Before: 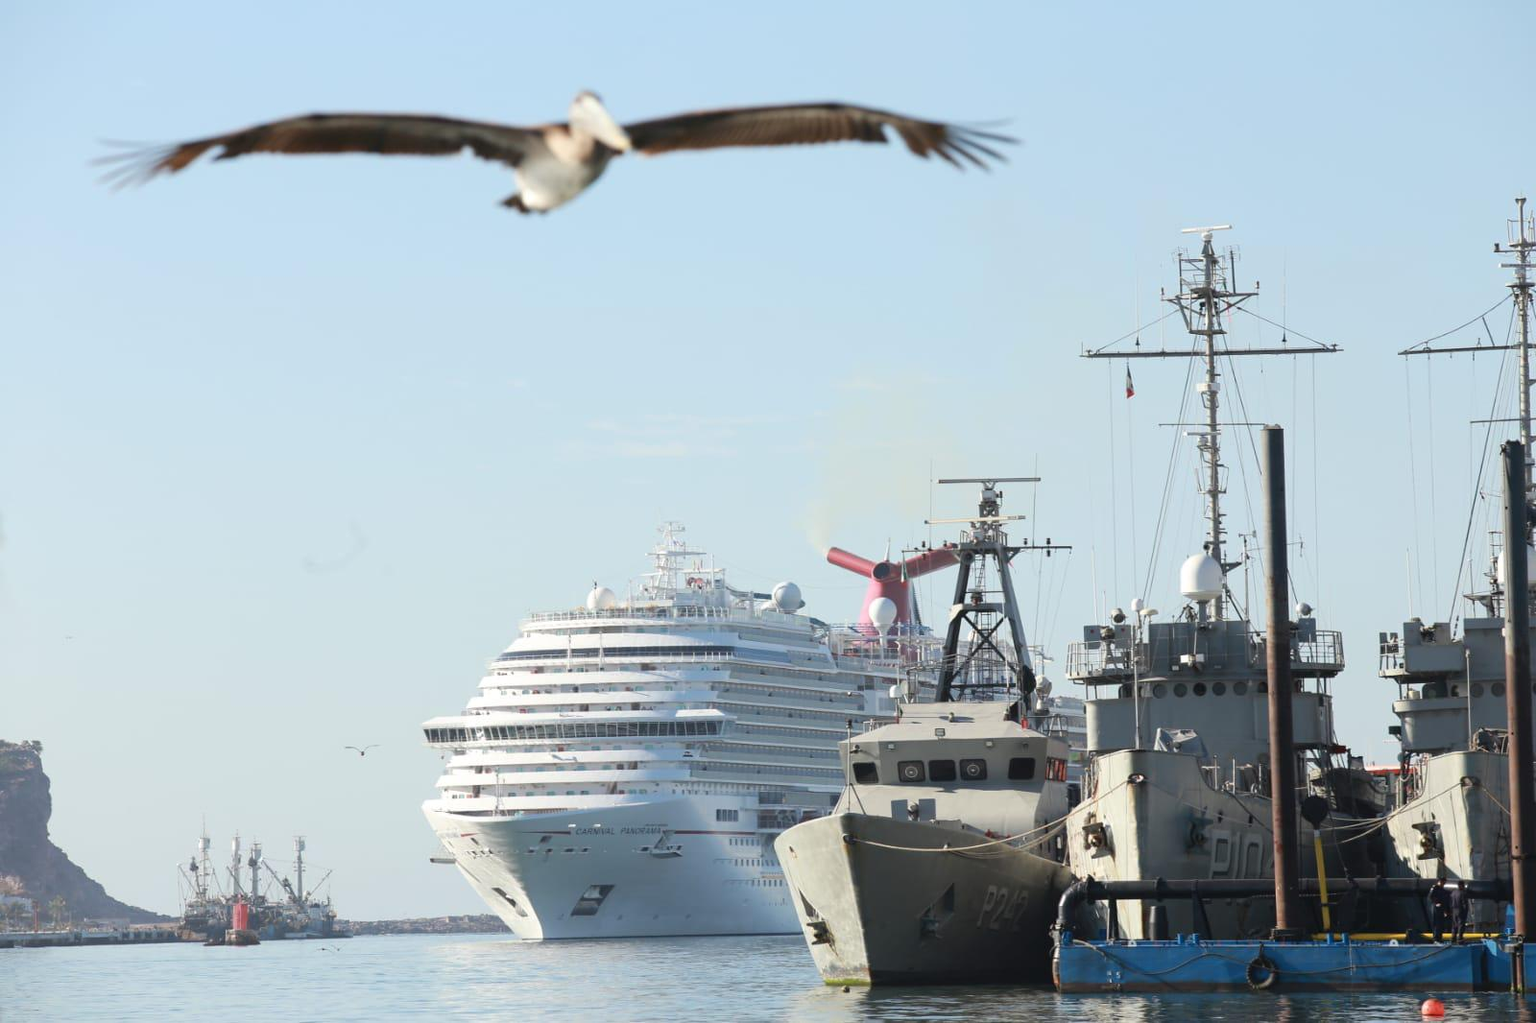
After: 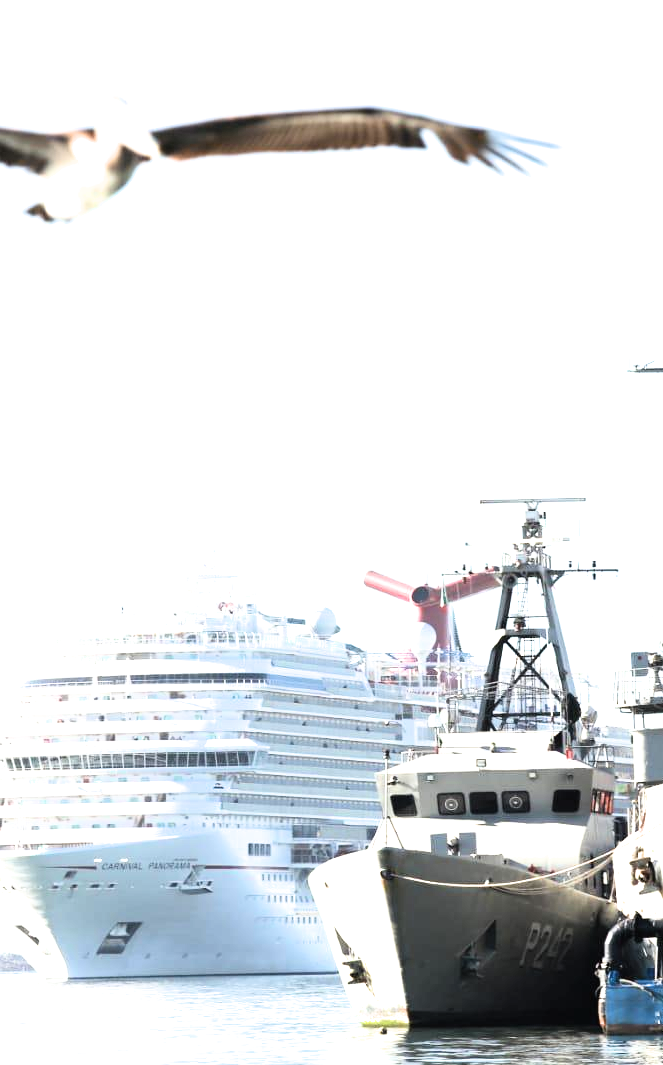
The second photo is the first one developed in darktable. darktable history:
filmic rgb: black relative exposure -6.48 EV, white relative exposure 2.43 EV, threshold 5.96 EV, target white luminance 99.872%, hardness 5.27, latitude 0.567%, contrast 1.434, highlights saturation mix 3.41%, enable highlight reconstruction true
exposure: exposure 1.212 EV, compensate highlight preservation false
crop: left 31.186%, right 27.36%
